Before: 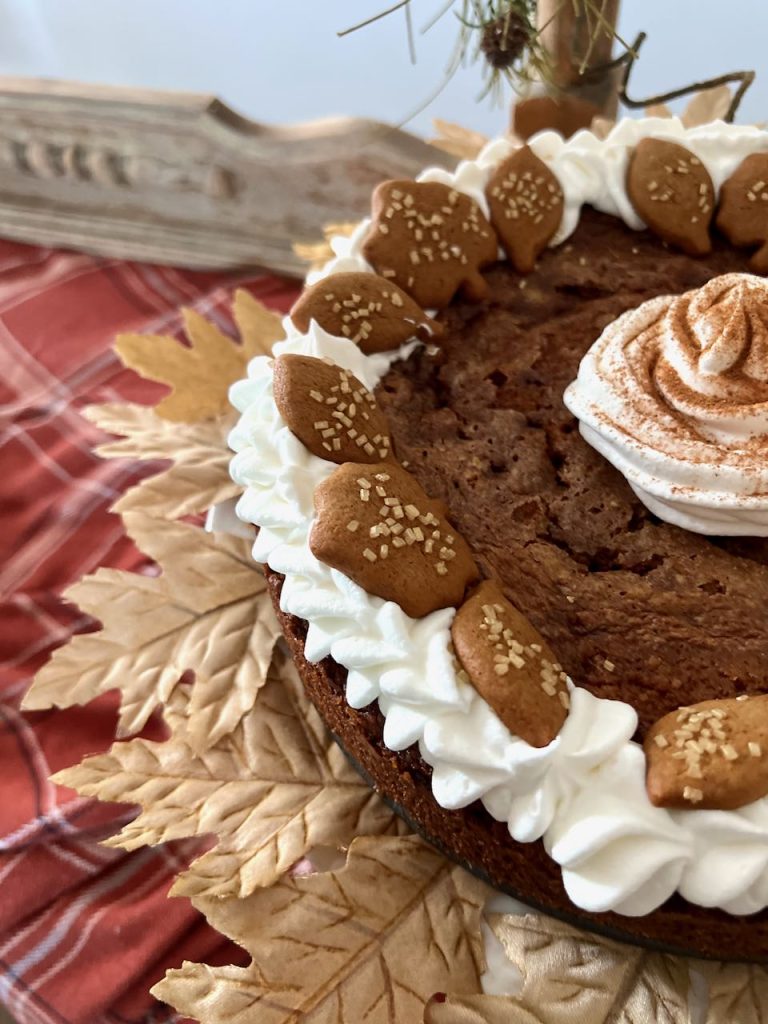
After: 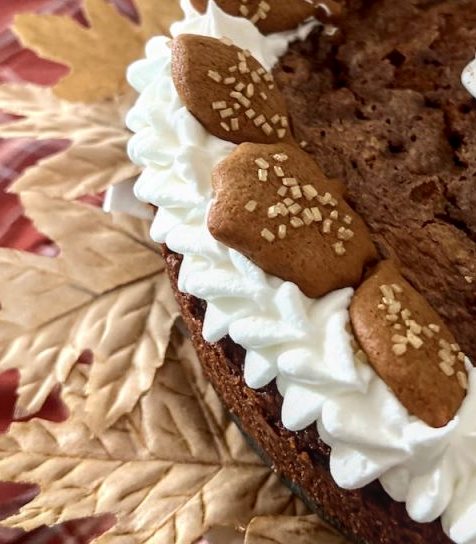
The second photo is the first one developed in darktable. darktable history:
shadows and highlights: shadows -40.15, highlights 62.88, soften with gaussian
crop: left 13.312%, top 31.28%, right 24.627%, bottom 15.582%
local contrast: on, module defaults
